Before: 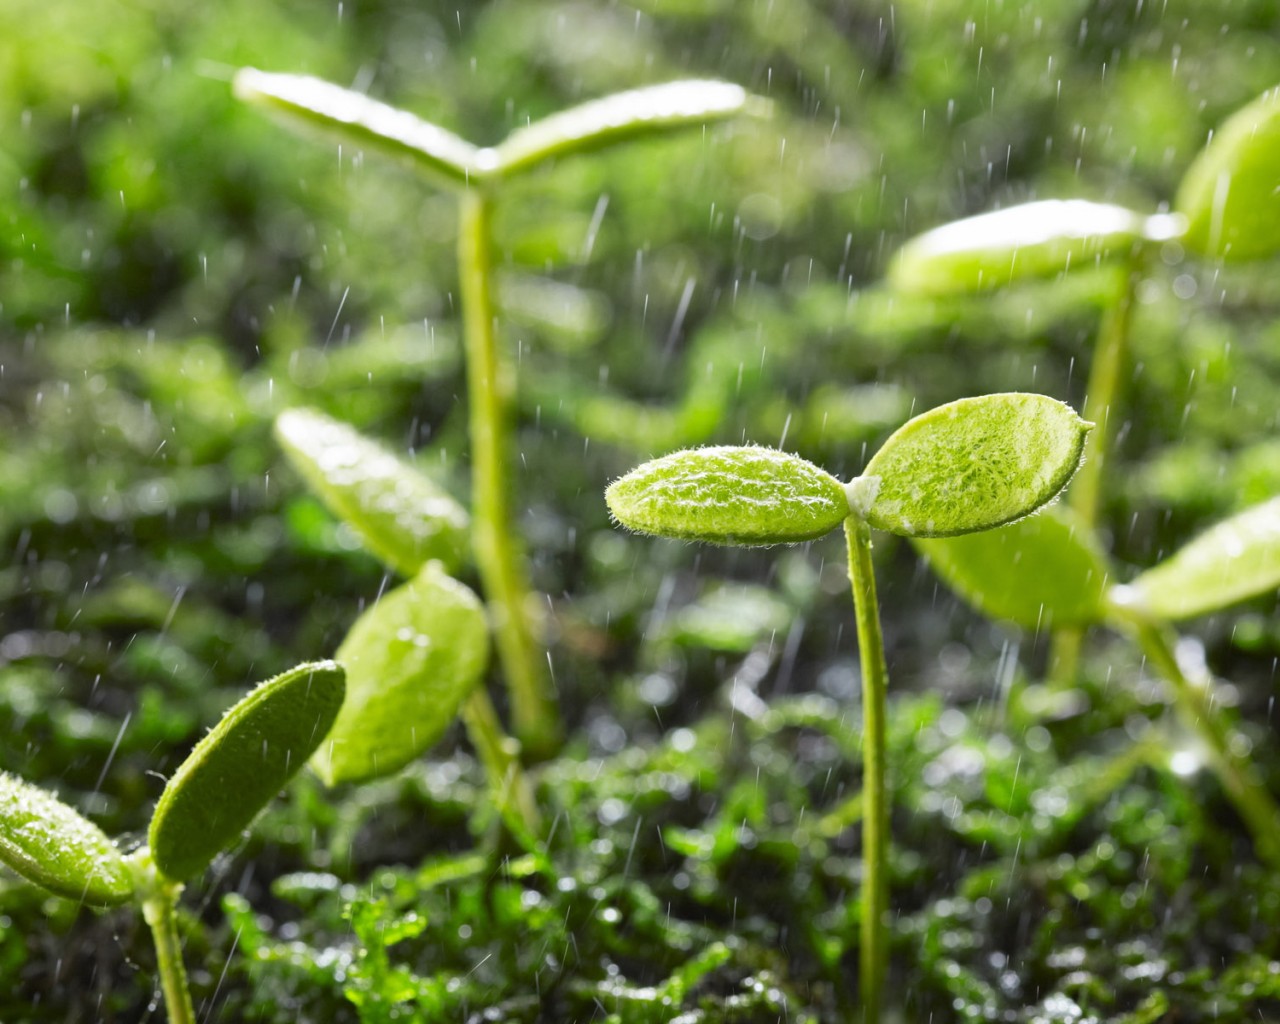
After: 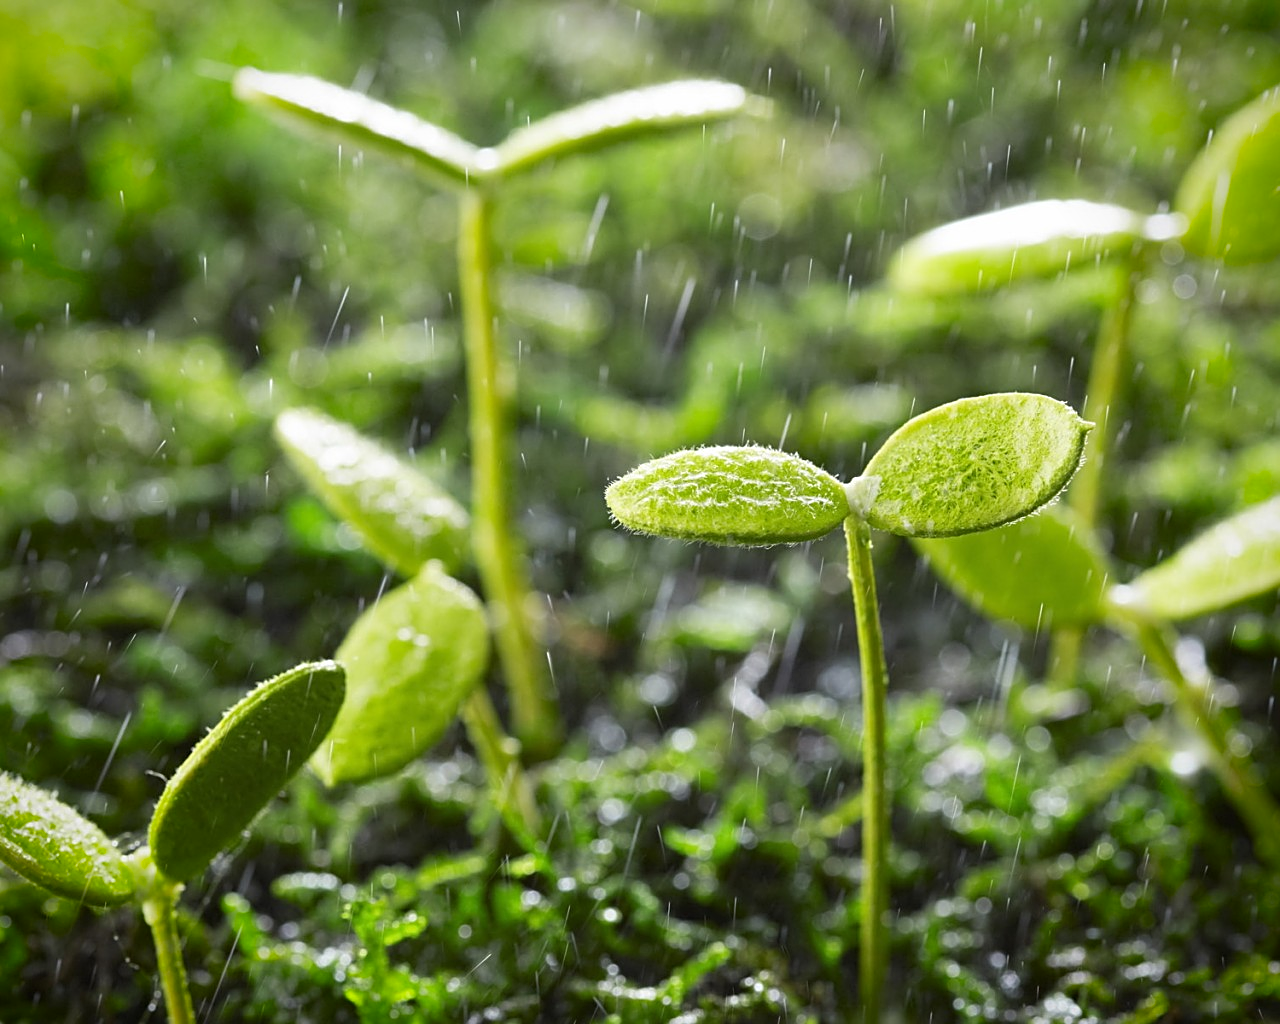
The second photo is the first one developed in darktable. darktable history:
vignetting: fall-off radius 61.13%, saturation 0.386
sharpen: on, module defaults
